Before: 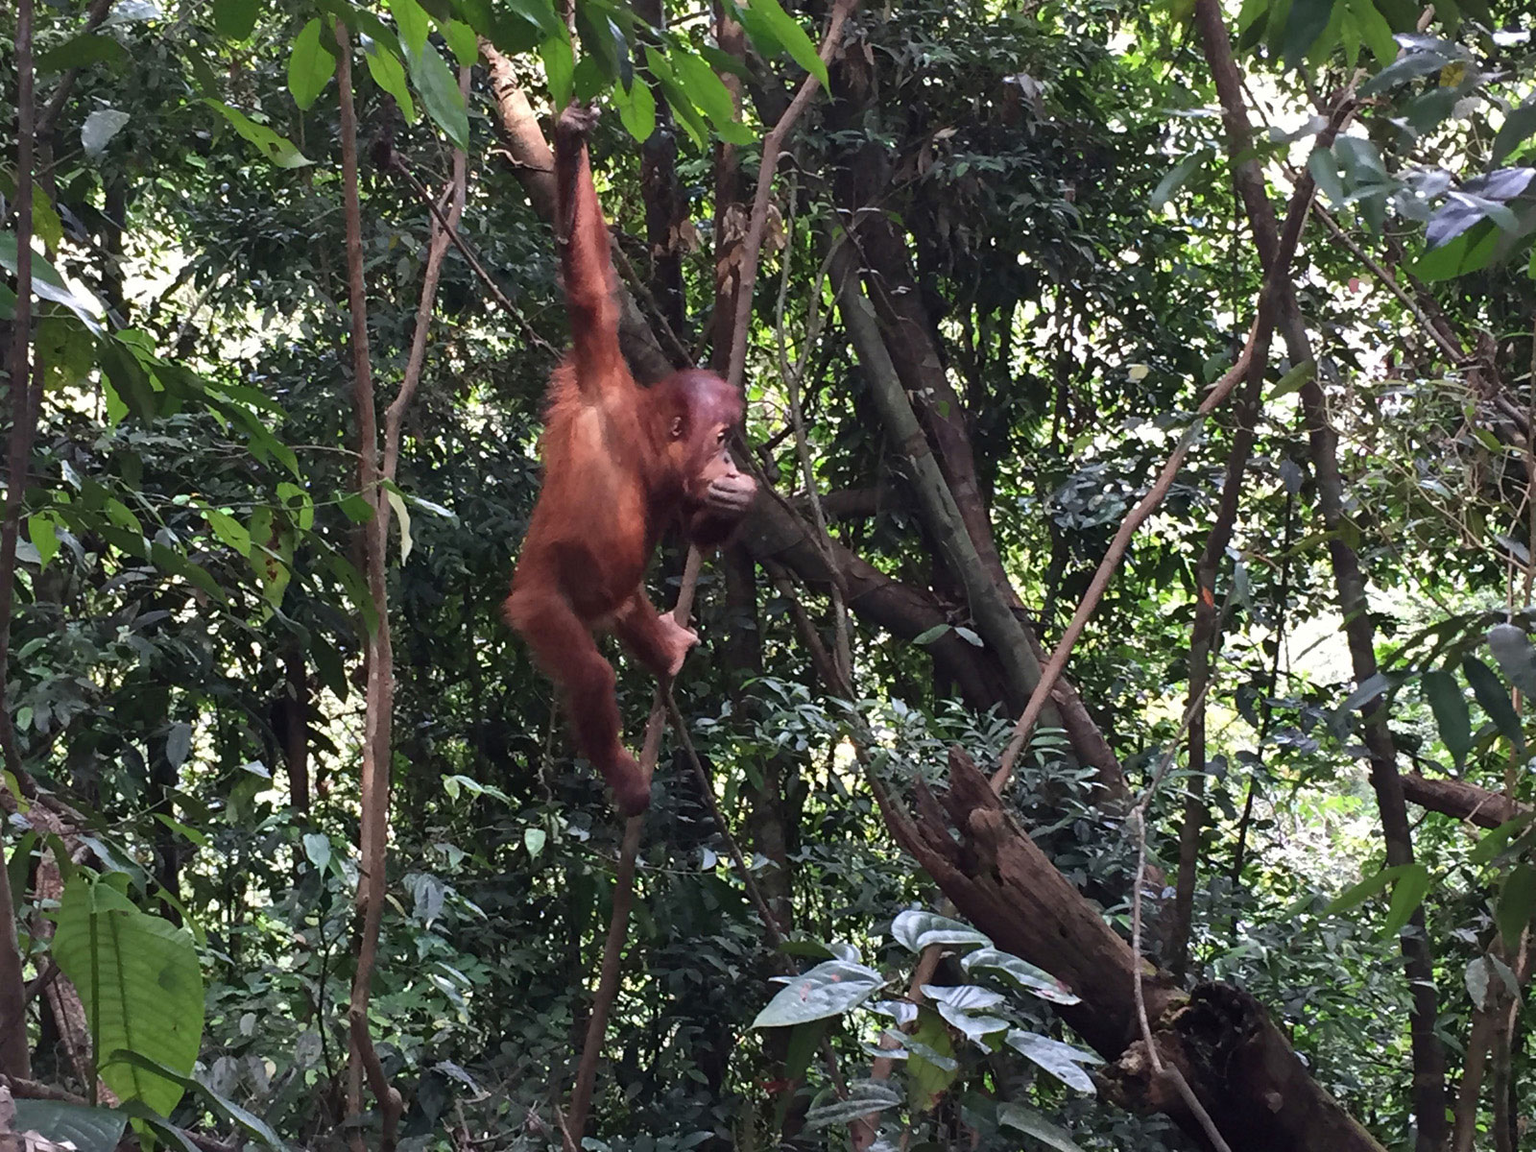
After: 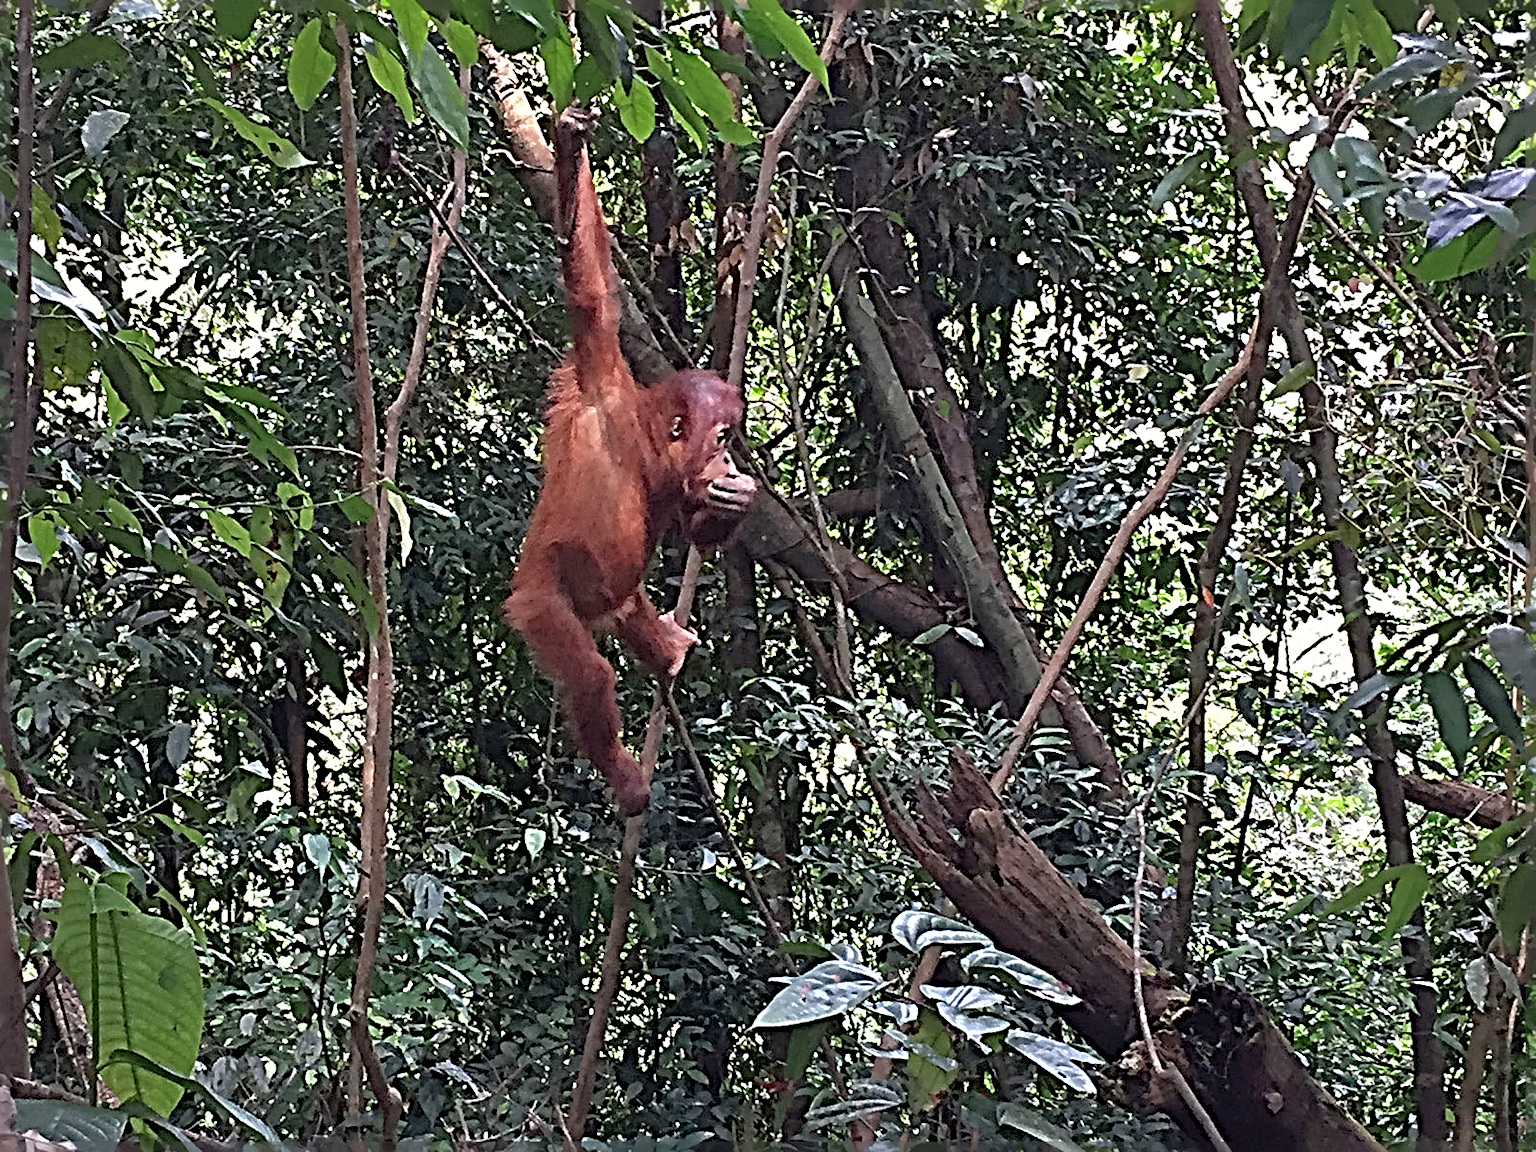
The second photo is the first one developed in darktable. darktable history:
sharpen: radius 4.049, amount 1.984
shadows and highlights: on, module defaults
